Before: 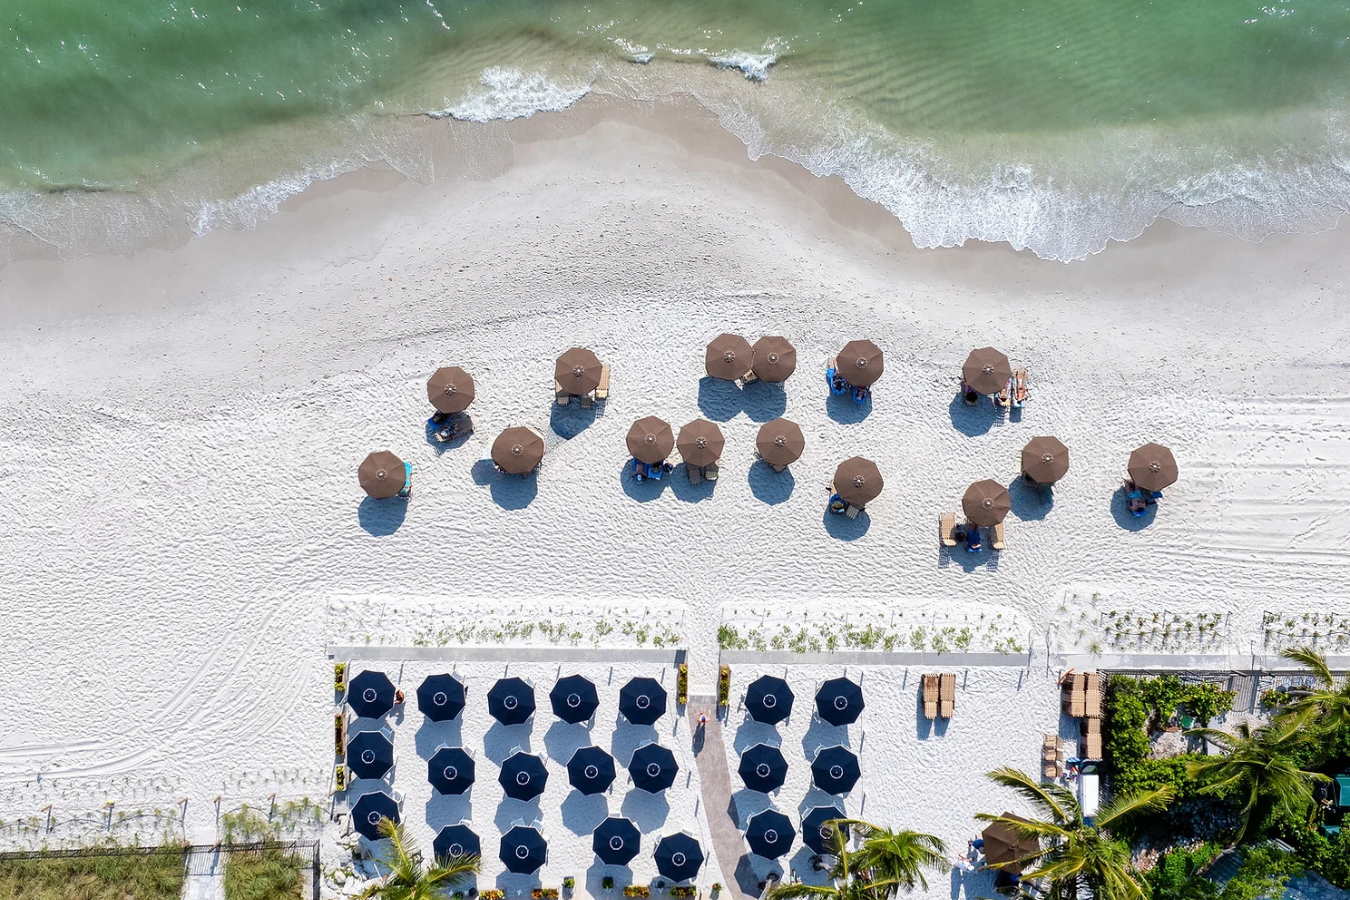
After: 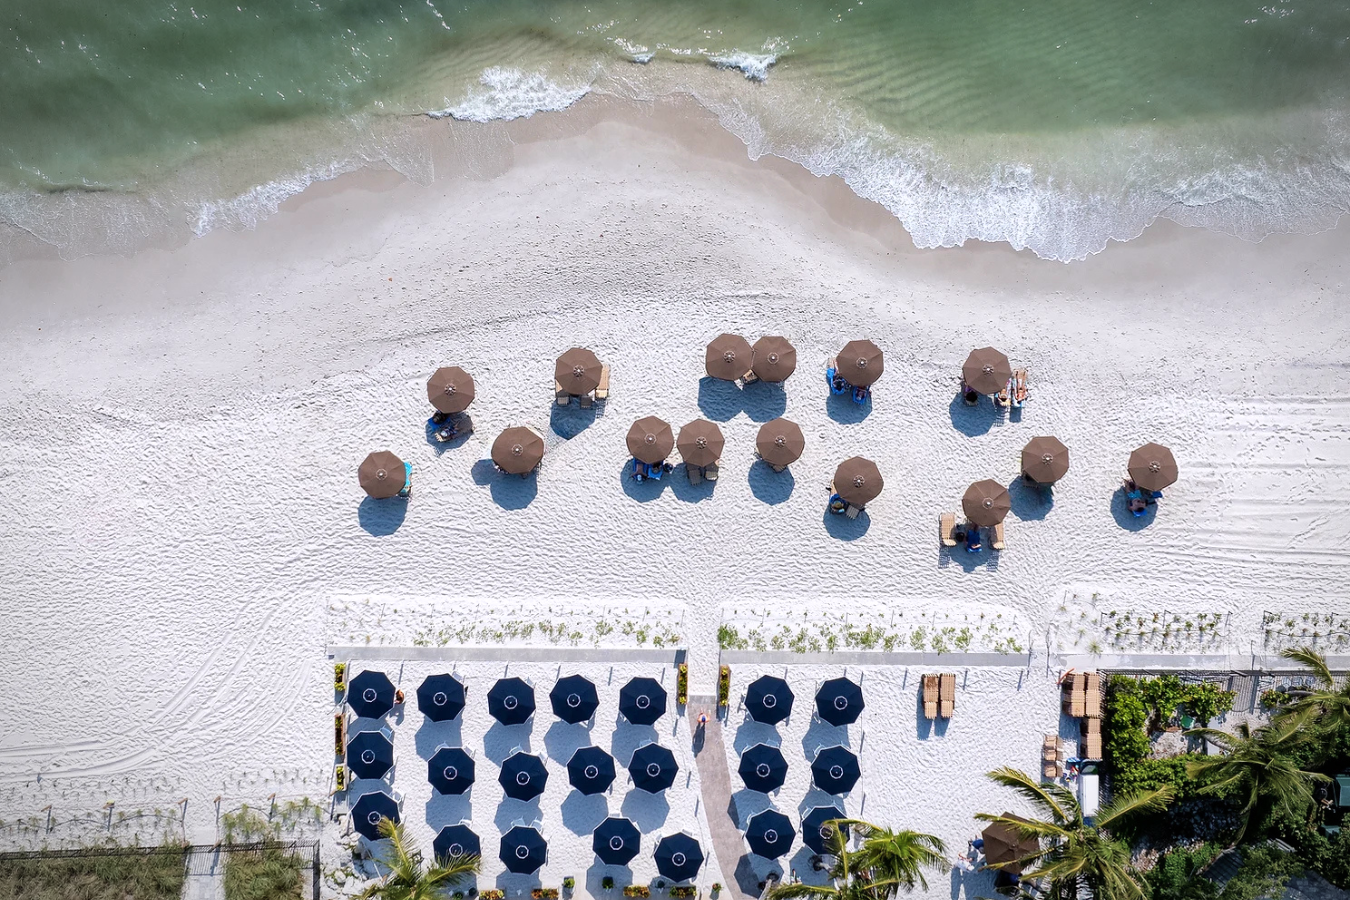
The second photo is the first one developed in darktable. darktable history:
white balance: red 1.009, blue 1.027
vignetting: fall-off start 87%, automatic ratio true
